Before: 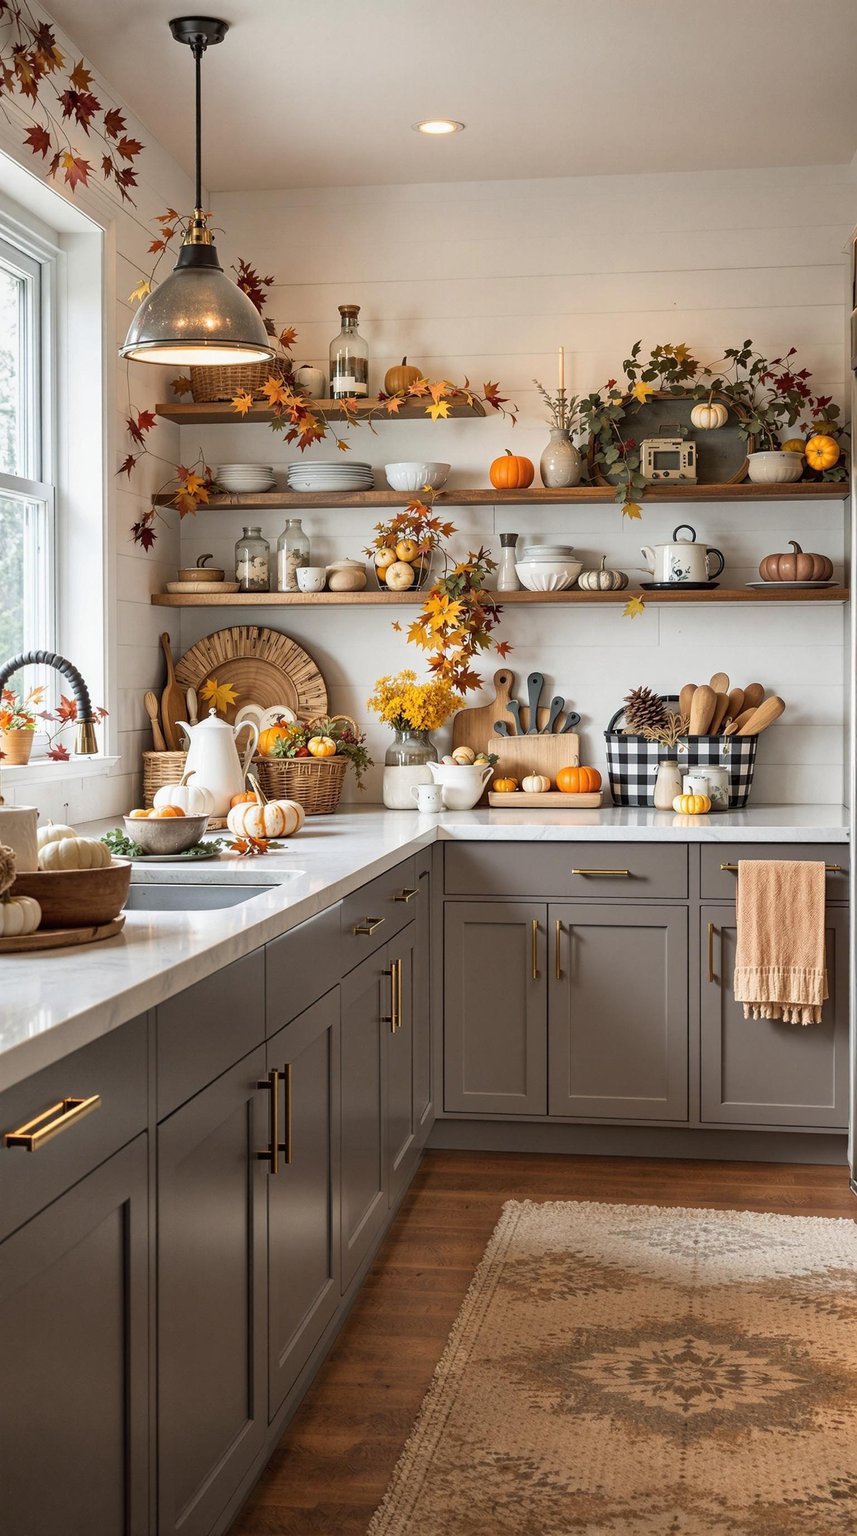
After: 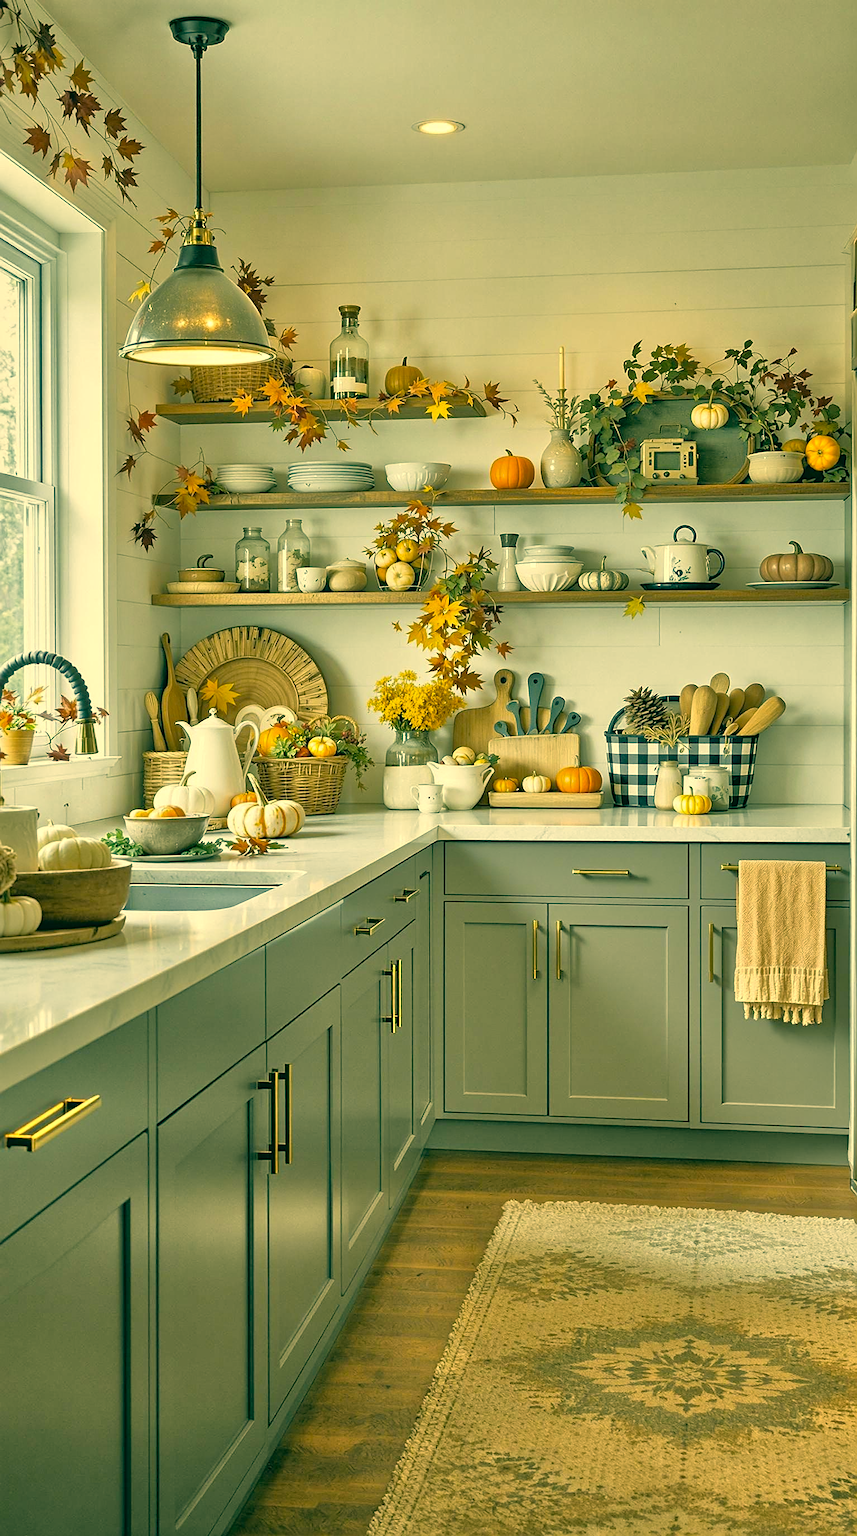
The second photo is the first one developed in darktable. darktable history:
sharpen: on, module defaults
color correction: highlights a* 1.83, highlights b* 34.02, shadows a* -36.68, shadows b* -5.48
shadows and highlights: shadows 32, highlights -32, soften with gaussian
tone equalizer: -7 EV 0.15 EV, -6 EV 0.6 EV, -5 EV 1.15 EV, -4 EV 1.33 EV, -3 EV 1.15 EV, -2 EV 0.6 EV, -1 EV 0.15 EV, mask exposure compensation -0.5 EV
